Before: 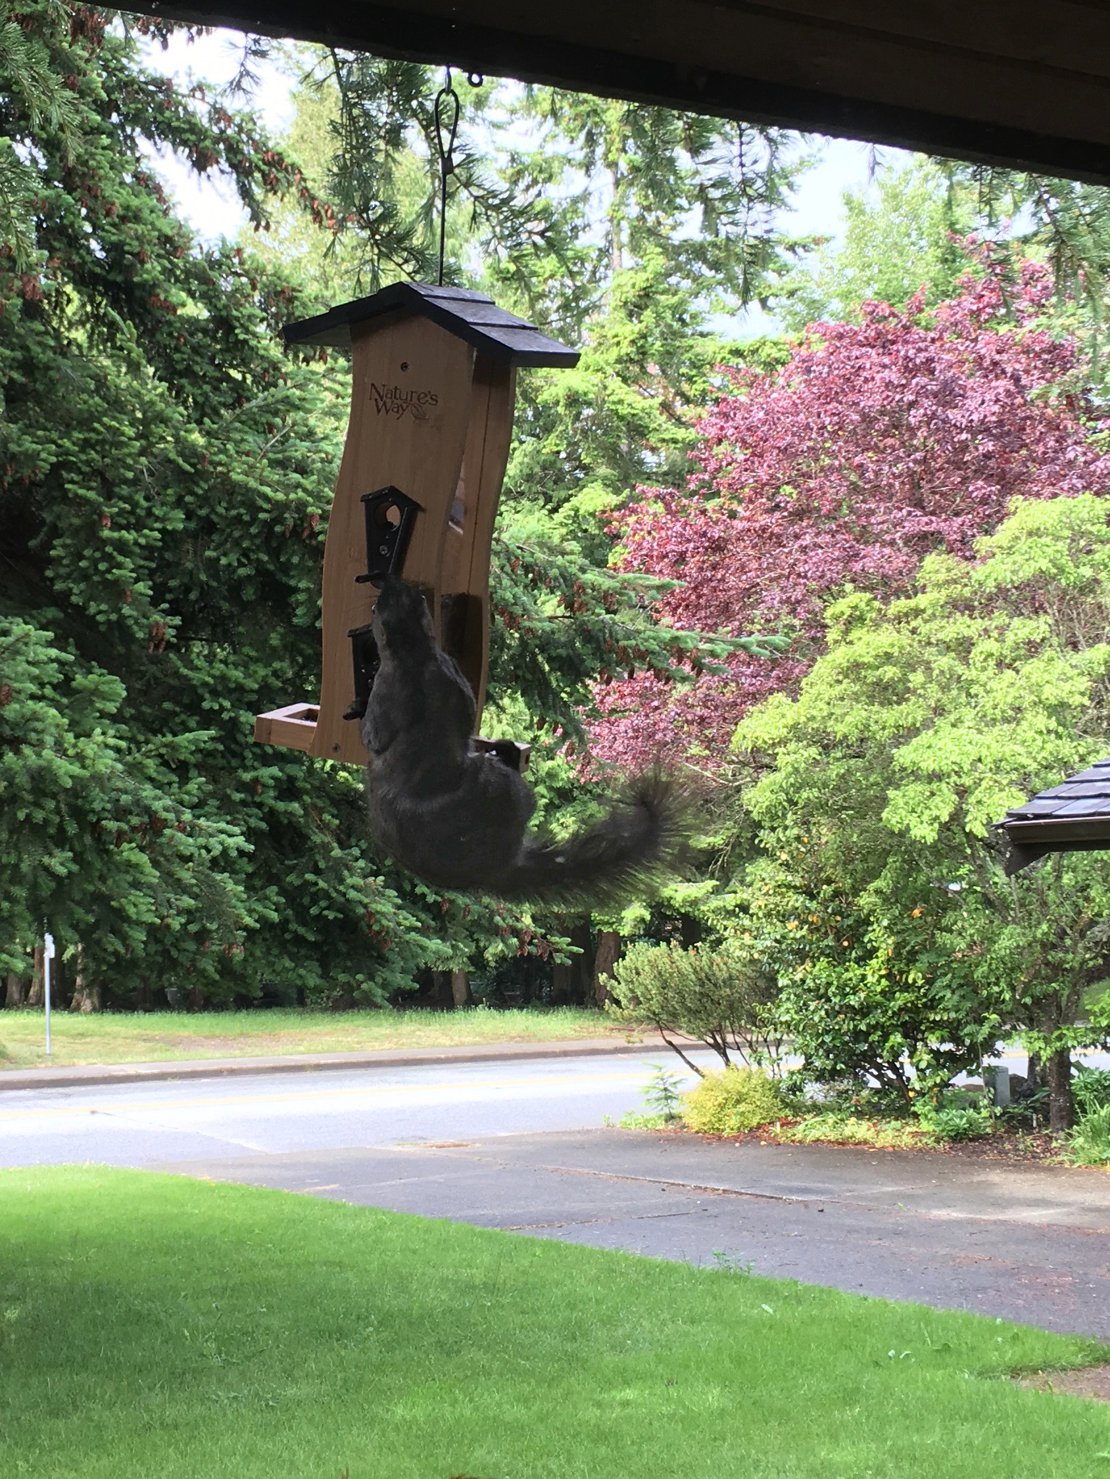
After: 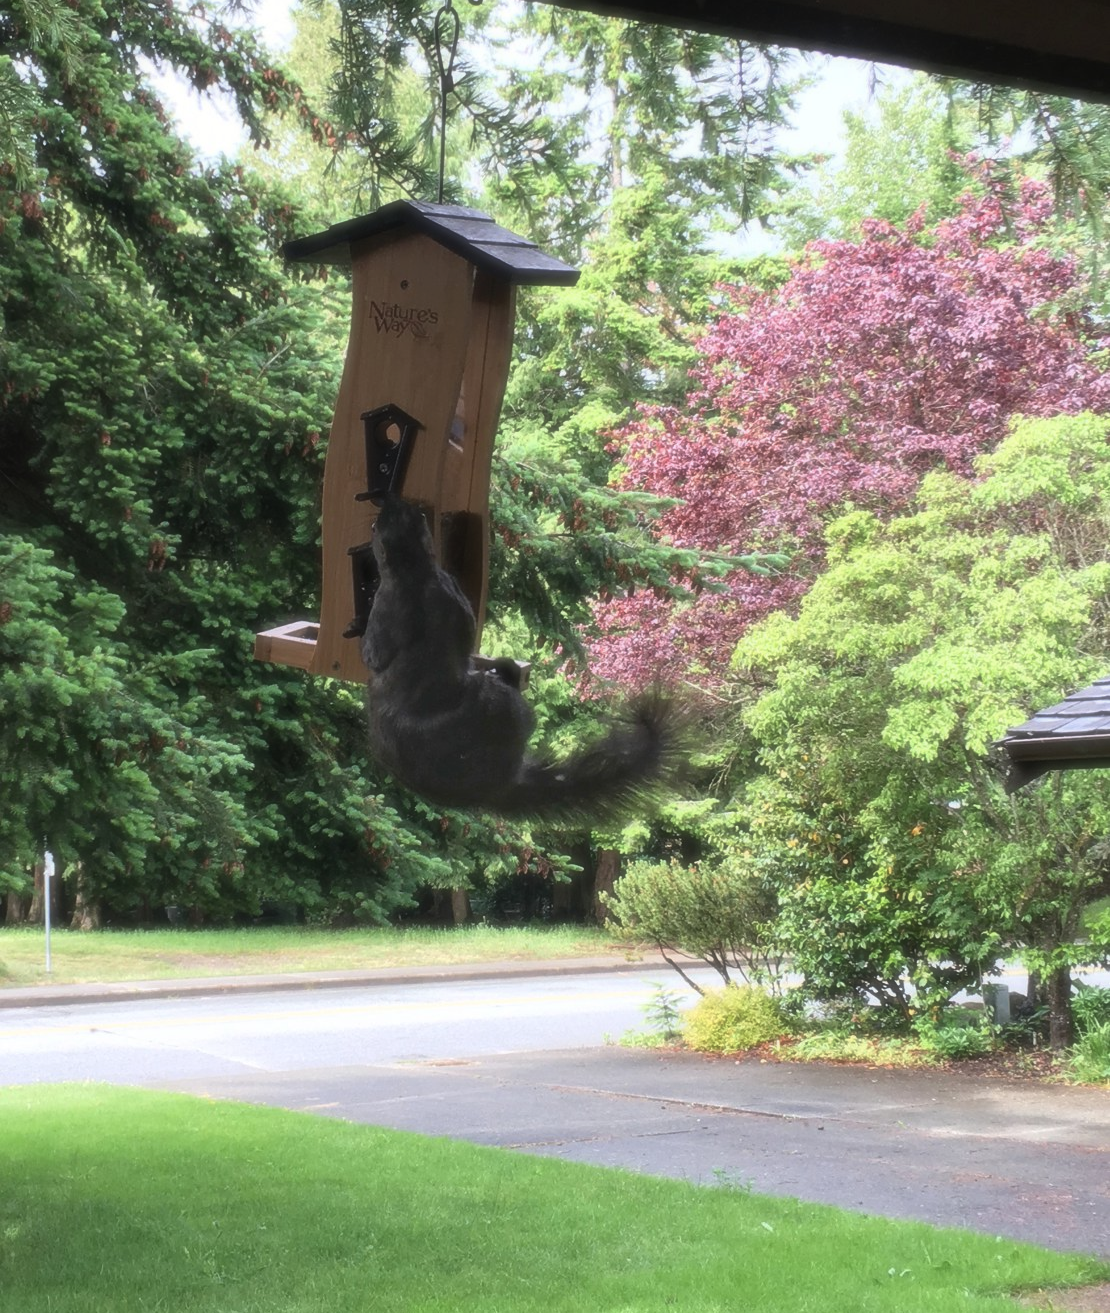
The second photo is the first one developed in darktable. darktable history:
crop and rotate: top 5.609%, bottom 5.609%
fill light: on, module defaults
soften: size 19.52%, mix 20.32%
